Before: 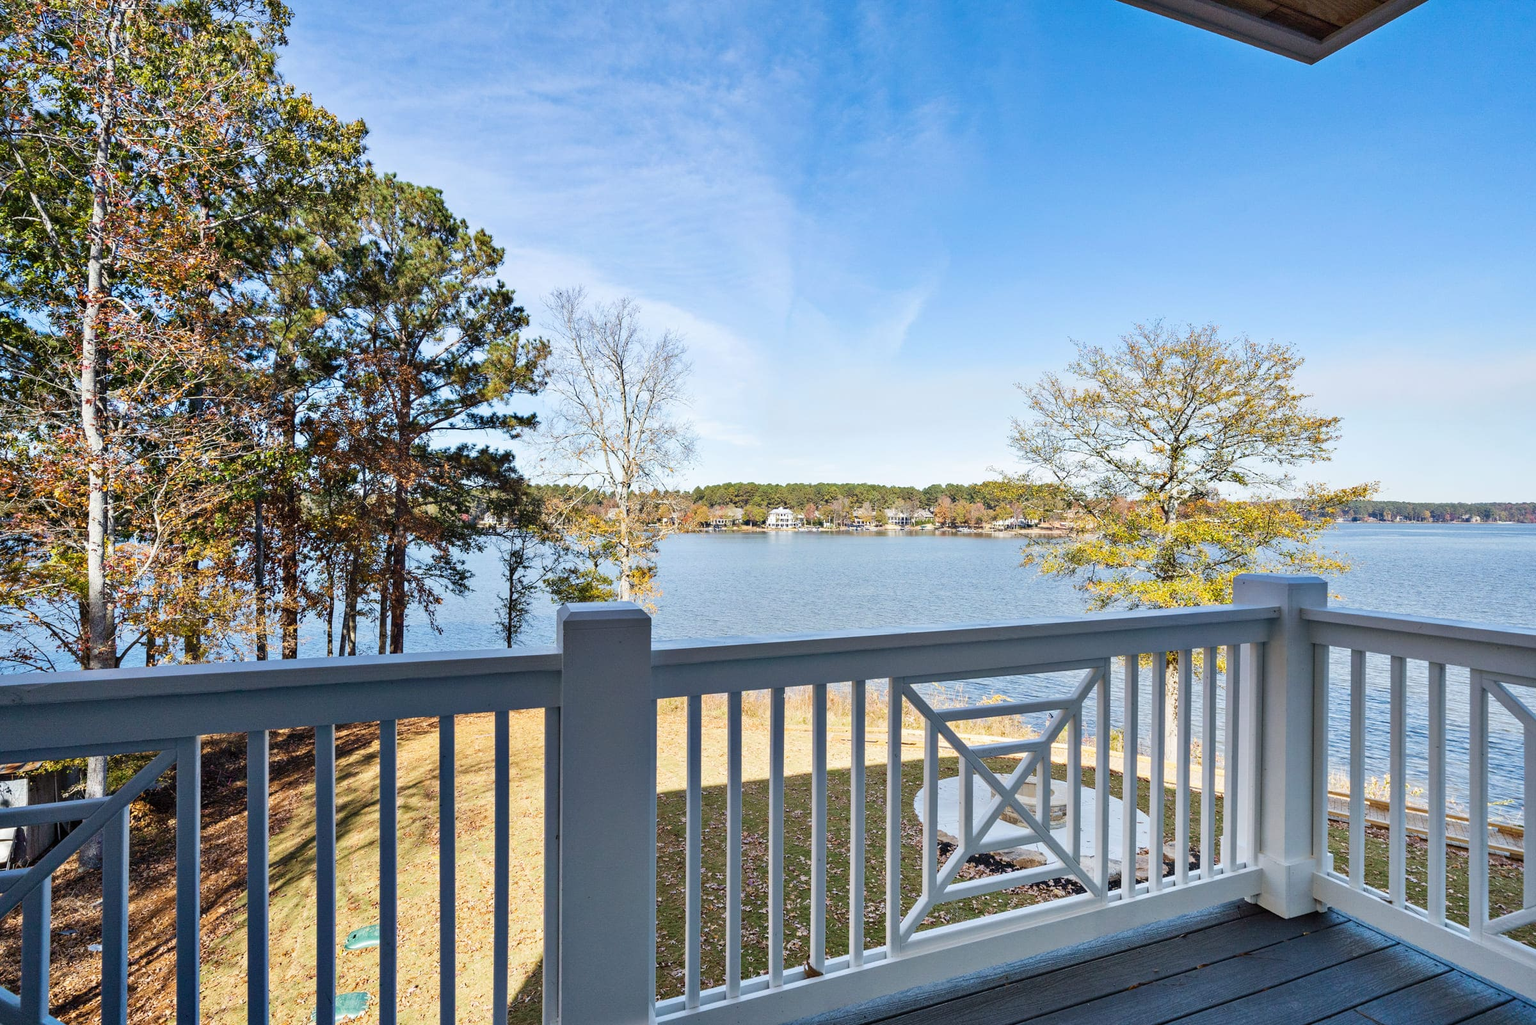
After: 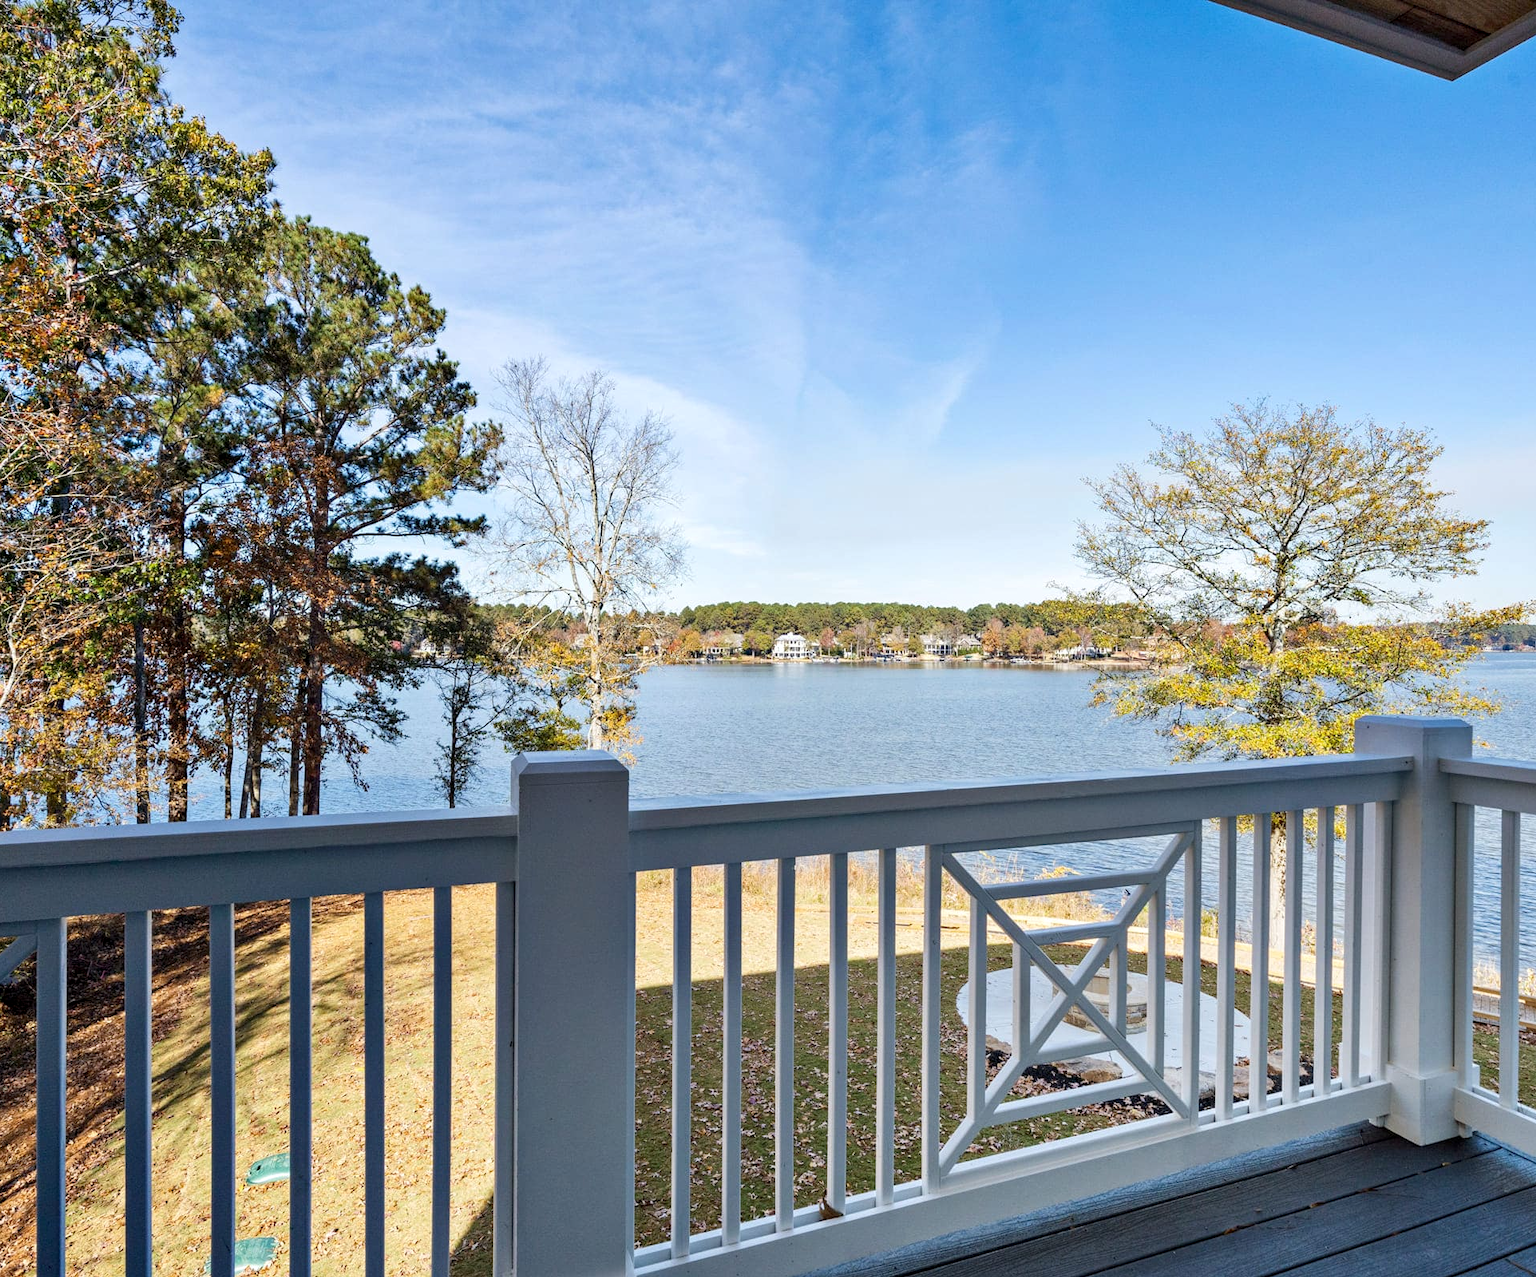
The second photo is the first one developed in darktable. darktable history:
exposure: black level correction 0.001, exposure 0.014 EV, compensate highlight preservation false
local contrast: highlights 100%, shadows 100%, detail 120%, midtone range 0.2
crop and rotate: left 9.597%, right 10.195%
